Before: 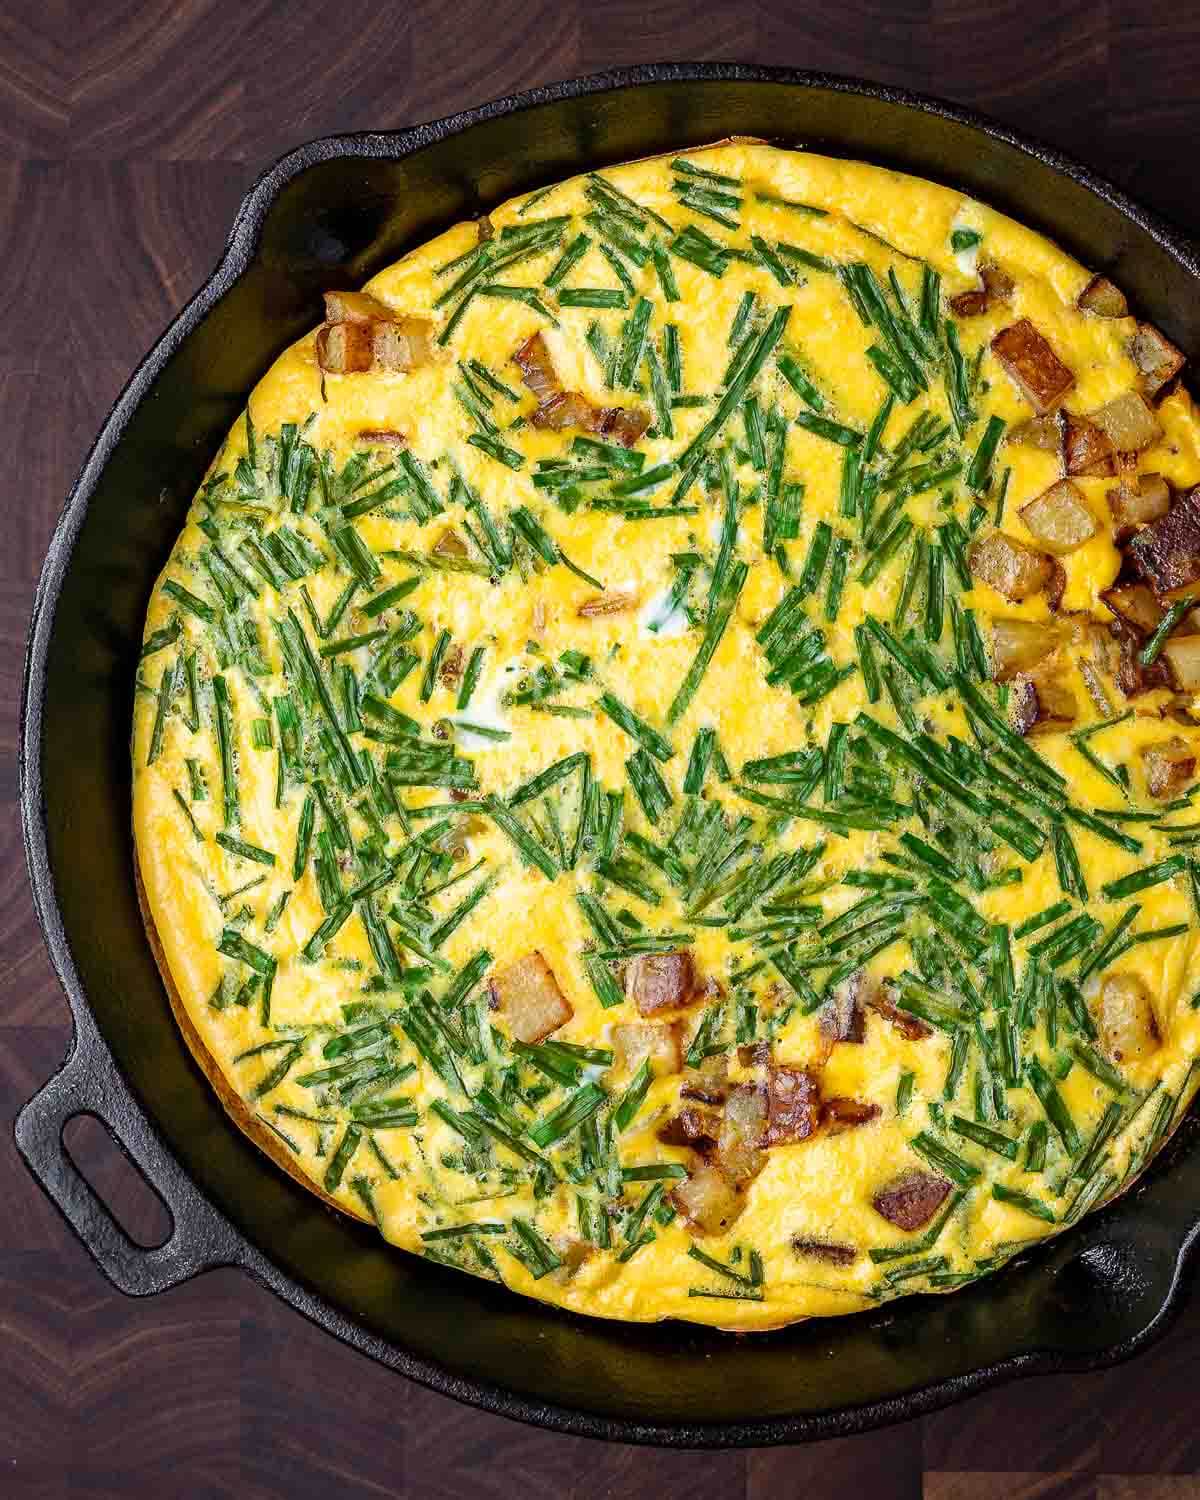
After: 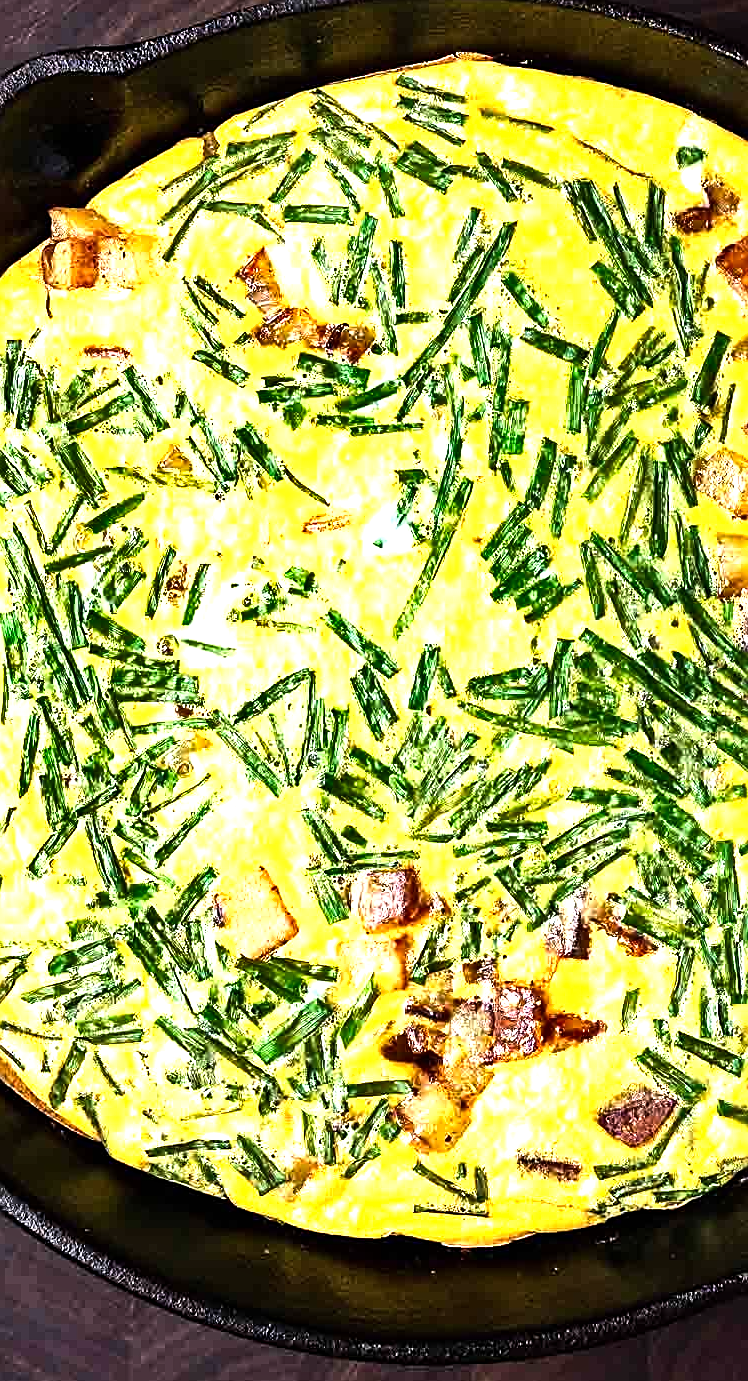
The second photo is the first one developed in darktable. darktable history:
tone equalizer: -8 EV -1.08 EV, -7 EV -1.01 EV, -6 EV -0.867 EV, -5 EV -0.578 EV, -3 EV 0.578 EV, -2 EV 0.867 EV, -1 EV 1.01 EV, +0 EV 1.08 EV, edges refinement/feathering 500, mask exposure compensation -1.57 EV, preserve details no
crop and rotate: left 22.918%, top 5.629%, right 14.711%, bottom 2.247%
exposure: exposure 0.6 EV, compensate highlight preservation false
shadows and highlights: shadows 32, highlights -32, soften with gaussian
white balance: red 1.009, blue 1.027
sharpen: on, module defaults
